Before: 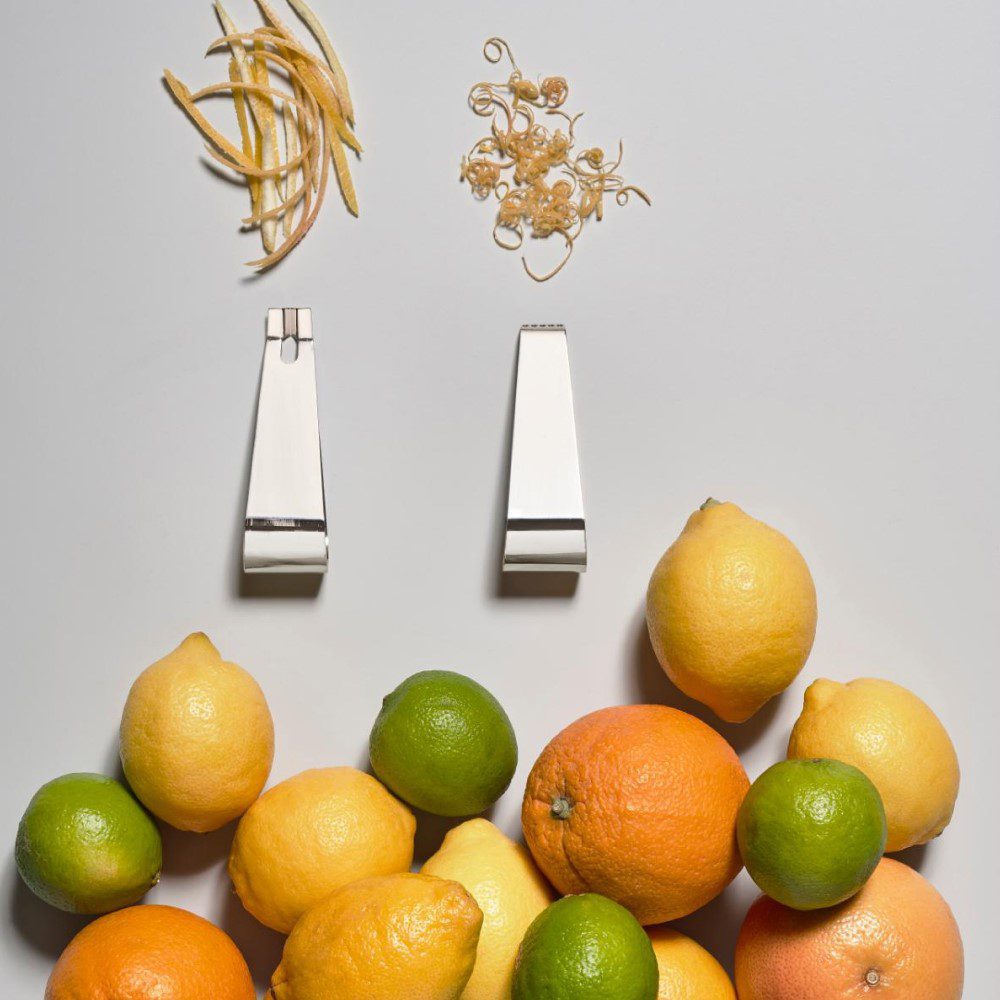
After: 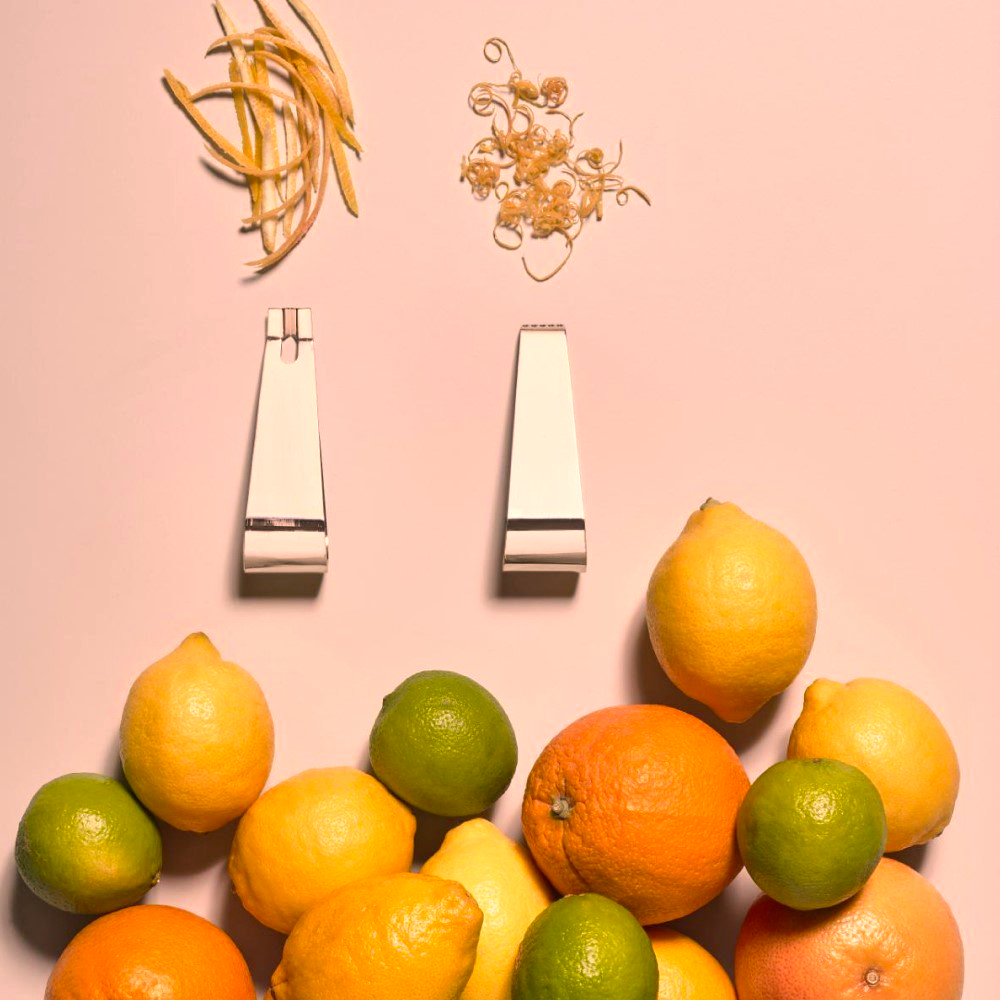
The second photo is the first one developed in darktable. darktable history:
color correction: highlights a* 21.16, highlights b* 19.61
exposure: exposure 0.191 EV, compensate highlight preservation false
